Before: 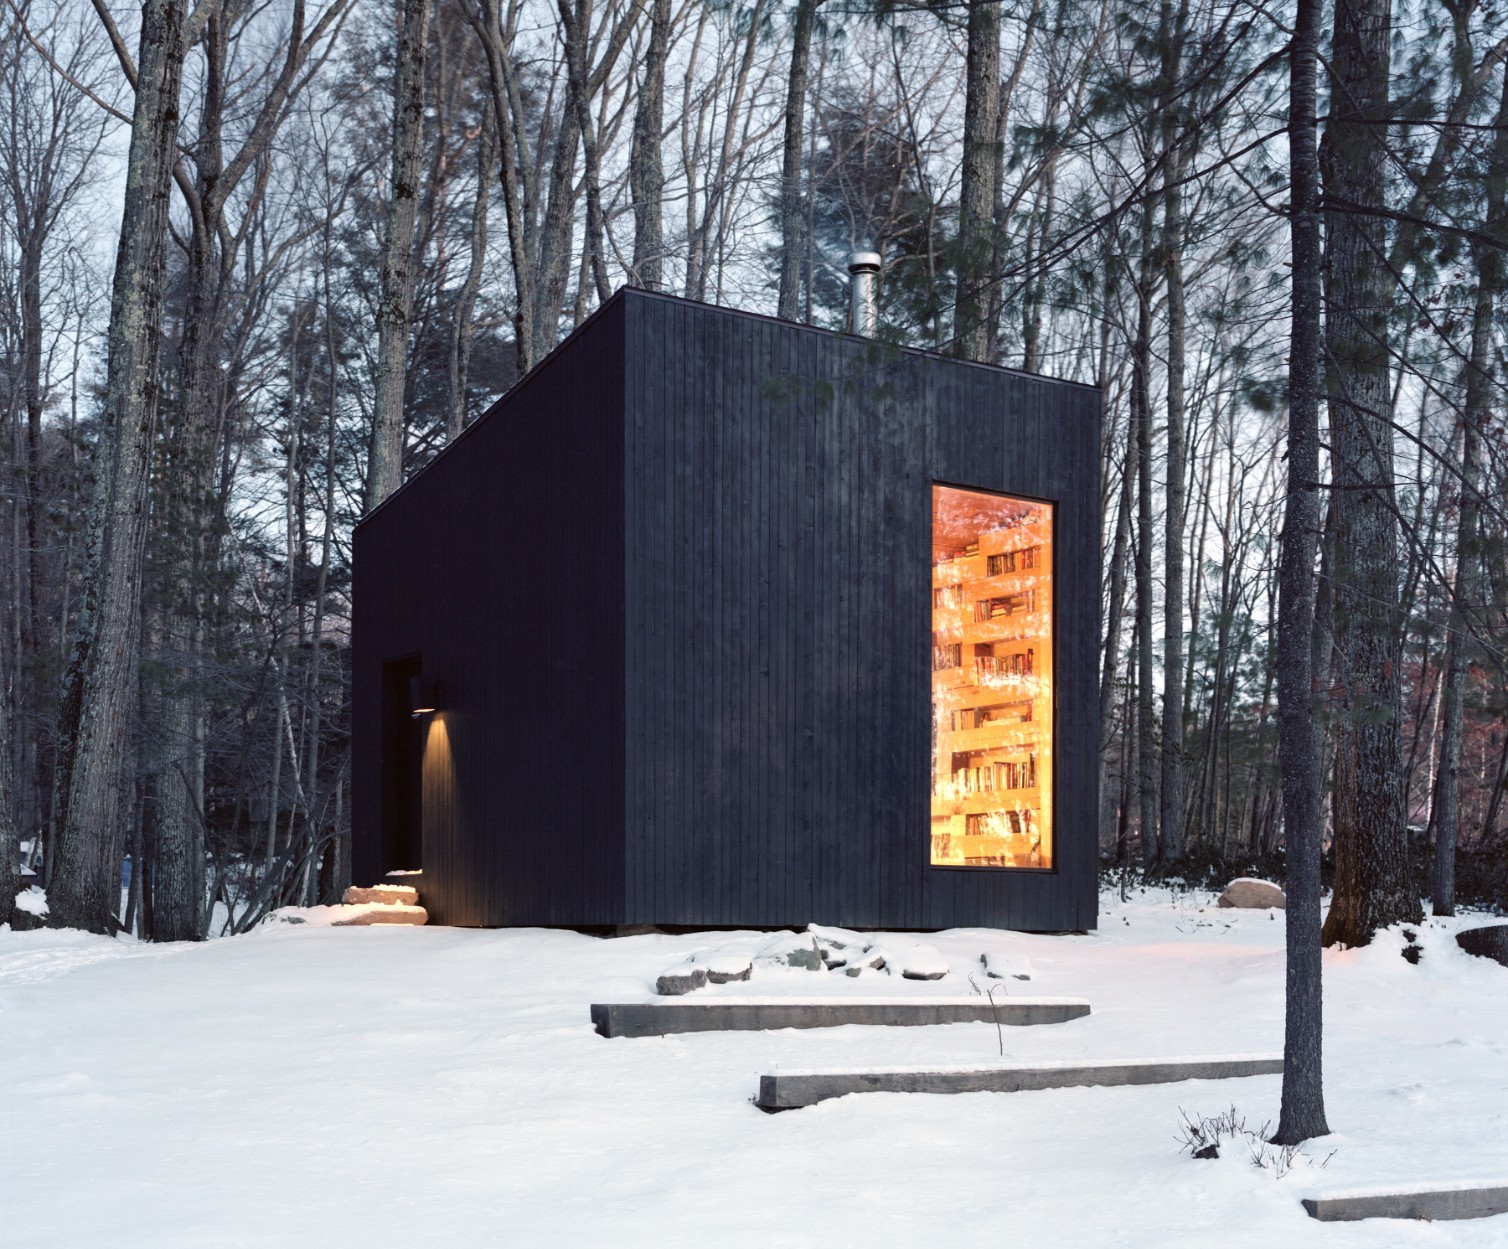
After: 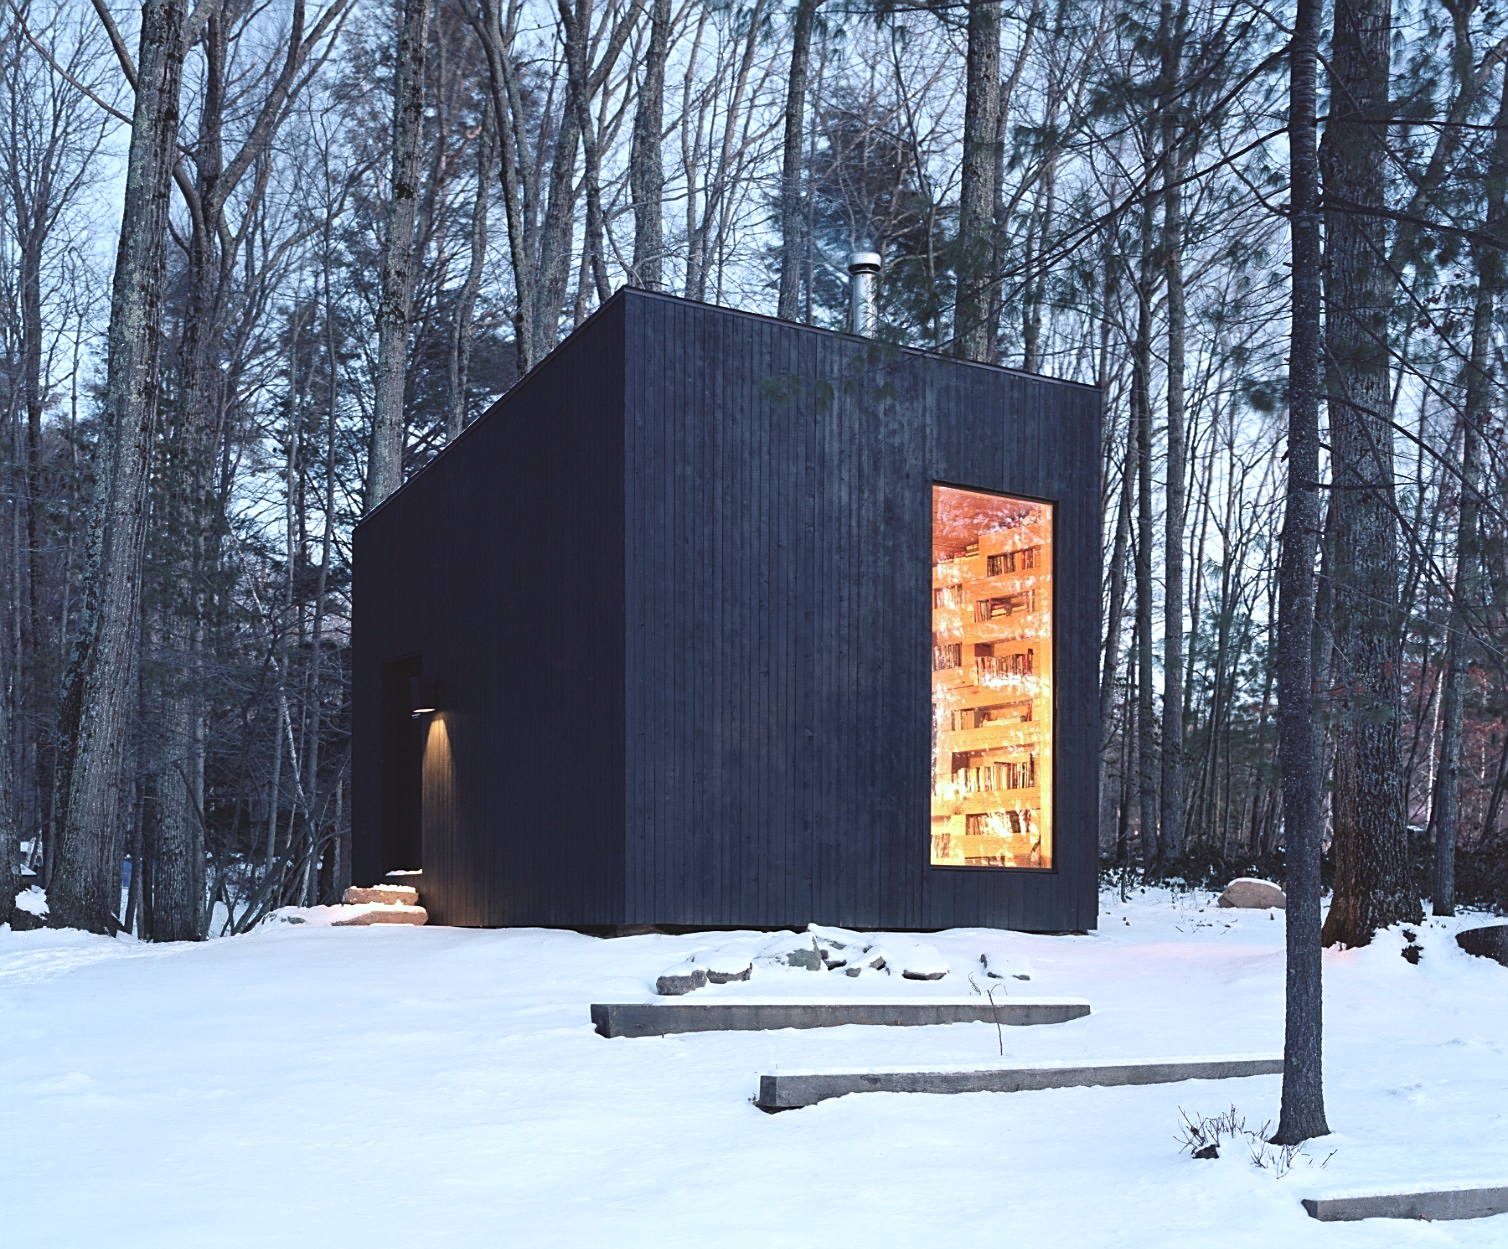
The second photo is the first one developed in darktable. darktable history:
color calibration: x 0.37, y 0.382, temperature 4320.8 K
exposure: black level correction -0.009, exposure 0.068 EV, compensate highlight preservation false
sharpen: on, module defaults
